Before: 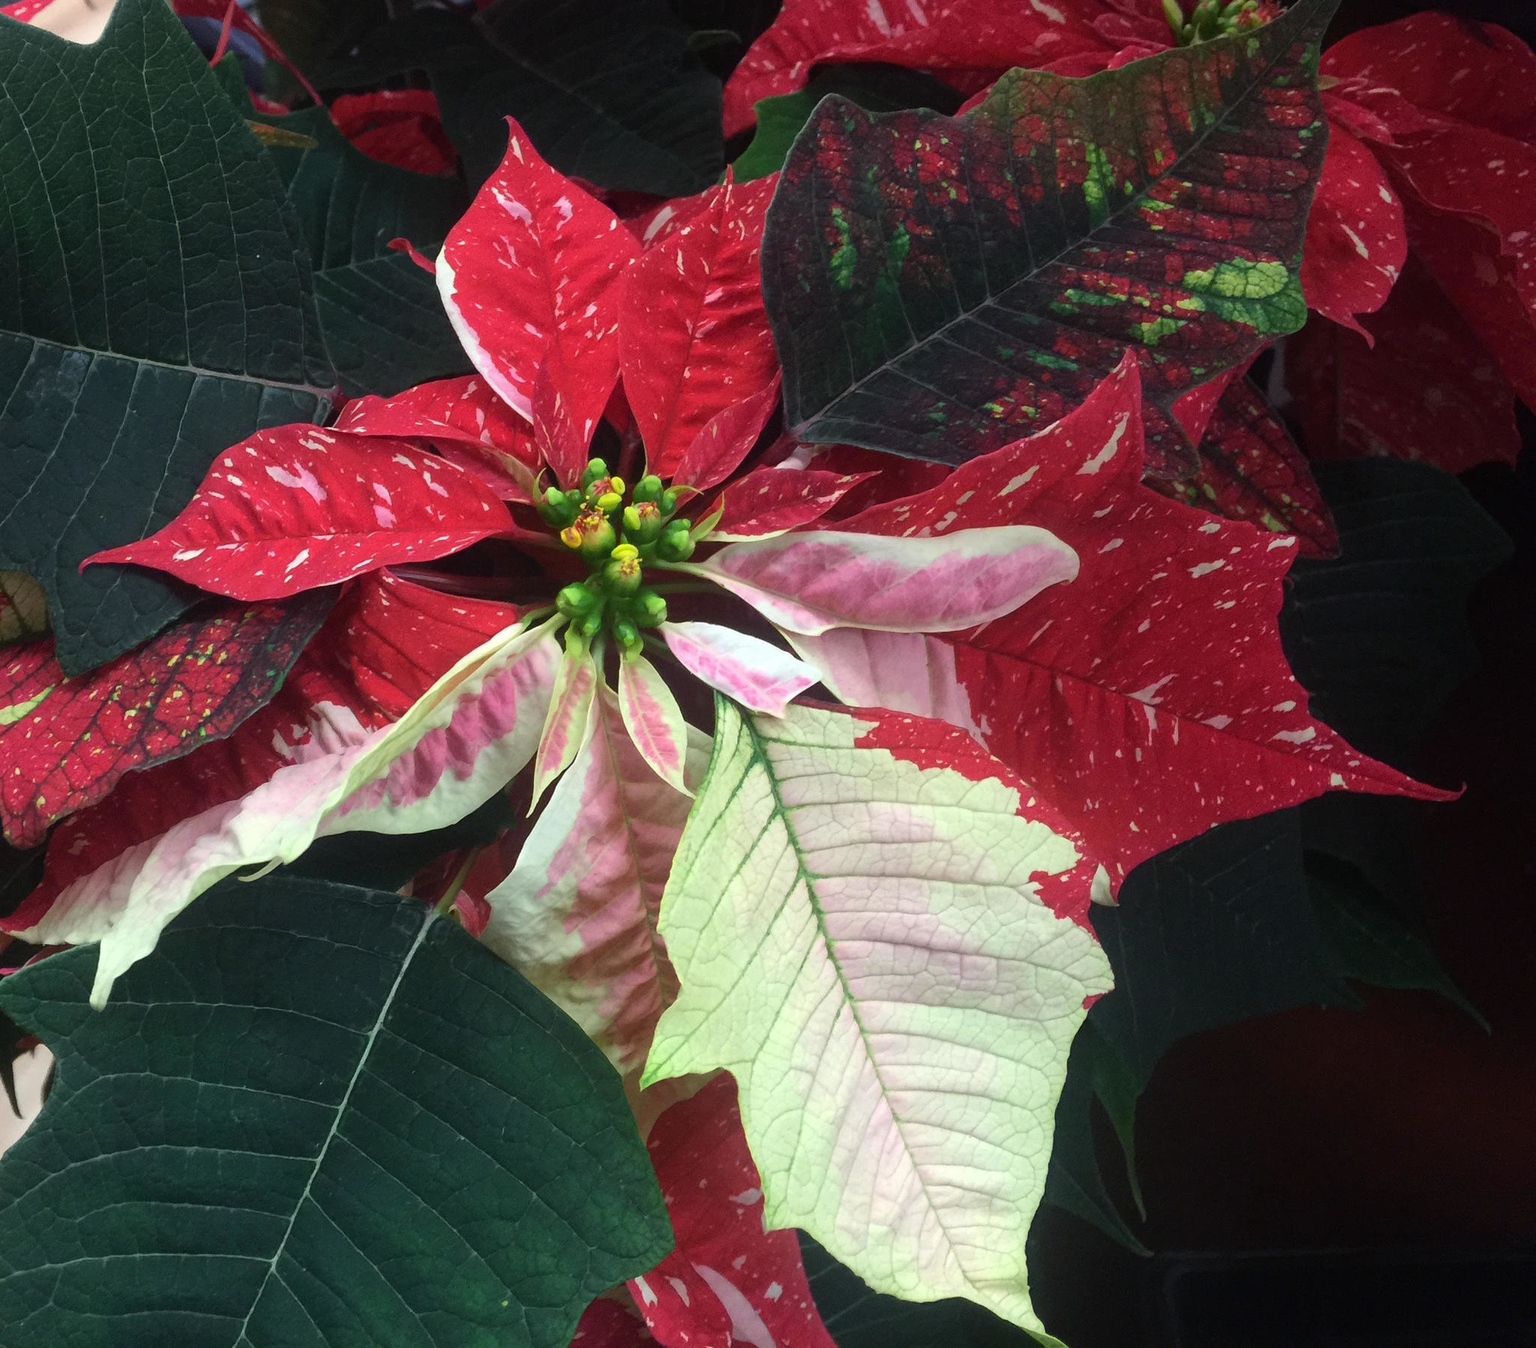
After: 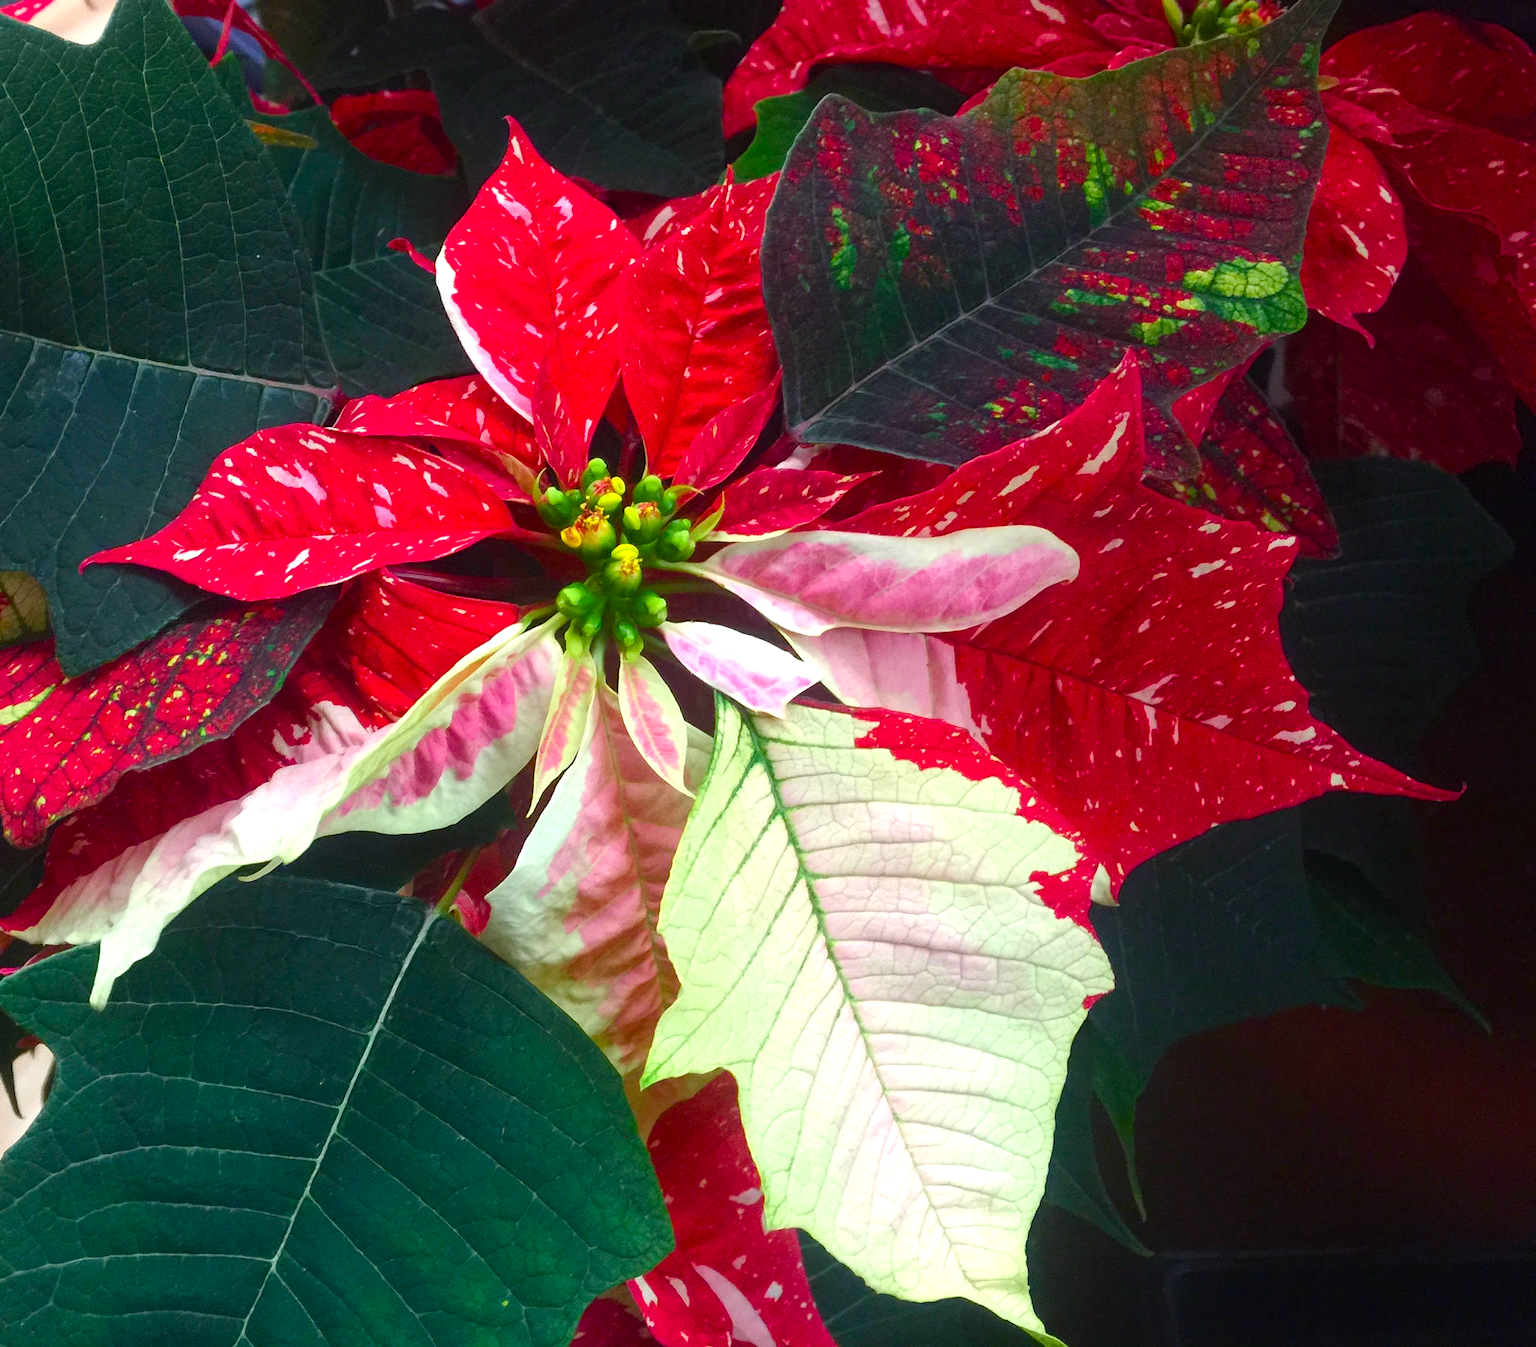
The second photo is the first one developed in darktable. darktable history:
color balance rgb: perceptual saturation grading › global saturation 34.811%, perceptual saturation grading › highlights -29.798%, perceptual saturation grading › shadows 34.51%, perceptual brilliance grading › global brilliance 10.166%, perceptual brilliance grading › shadows 15.404%, global vibrance 20%
